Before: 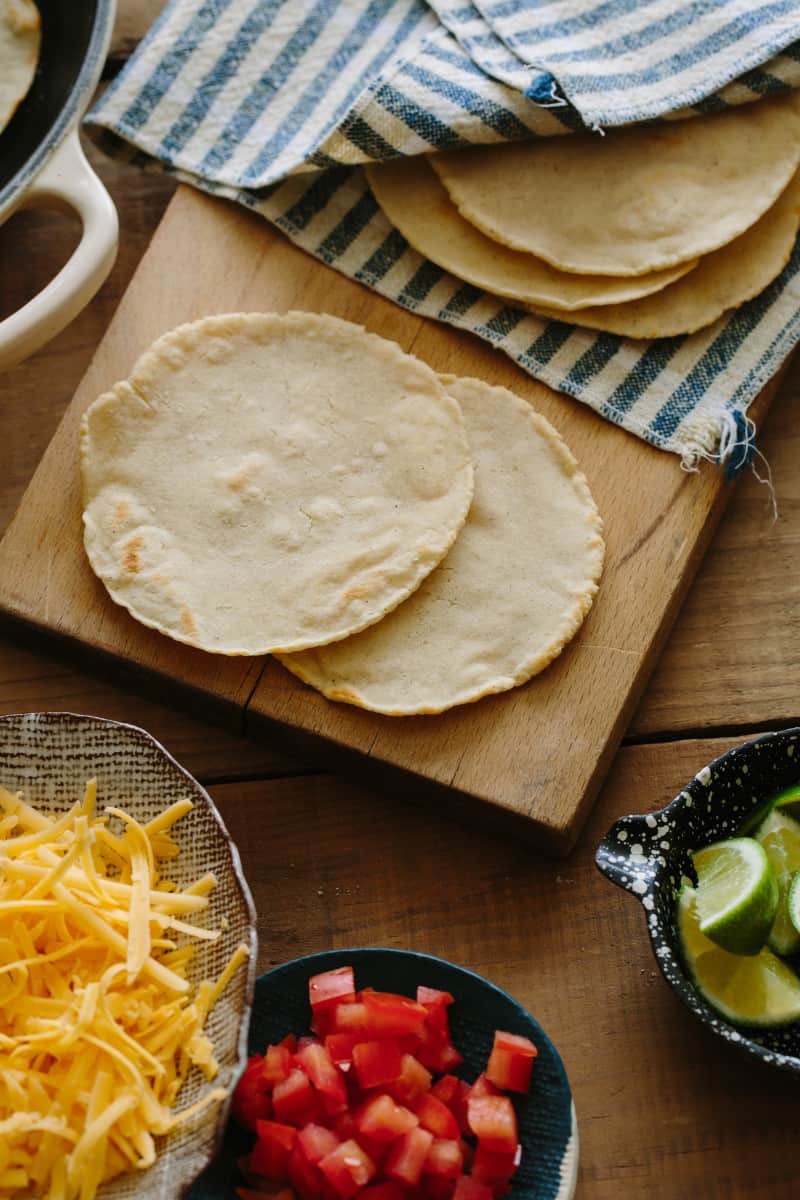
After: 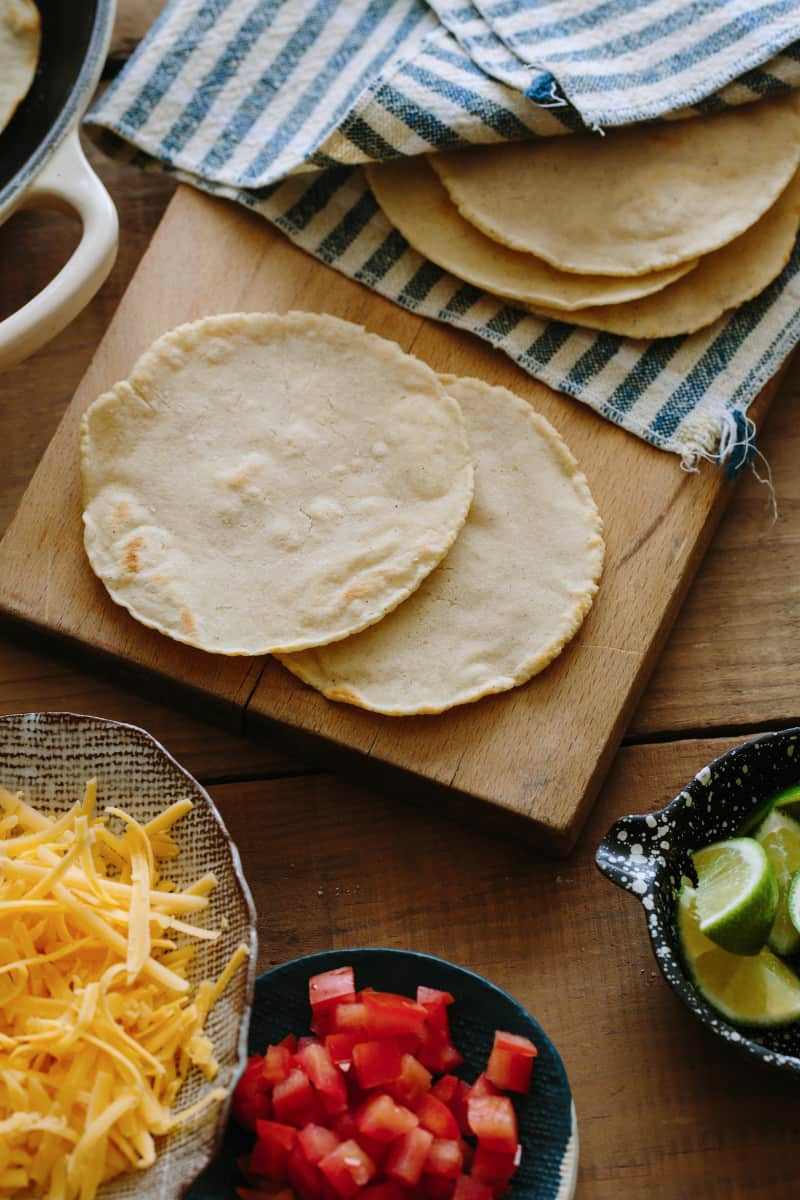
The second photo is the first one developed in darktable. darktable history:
color correction: highlights a* -0.104, highlights b* -5.31, shadows a* -0.125, shadows b* -0.133
